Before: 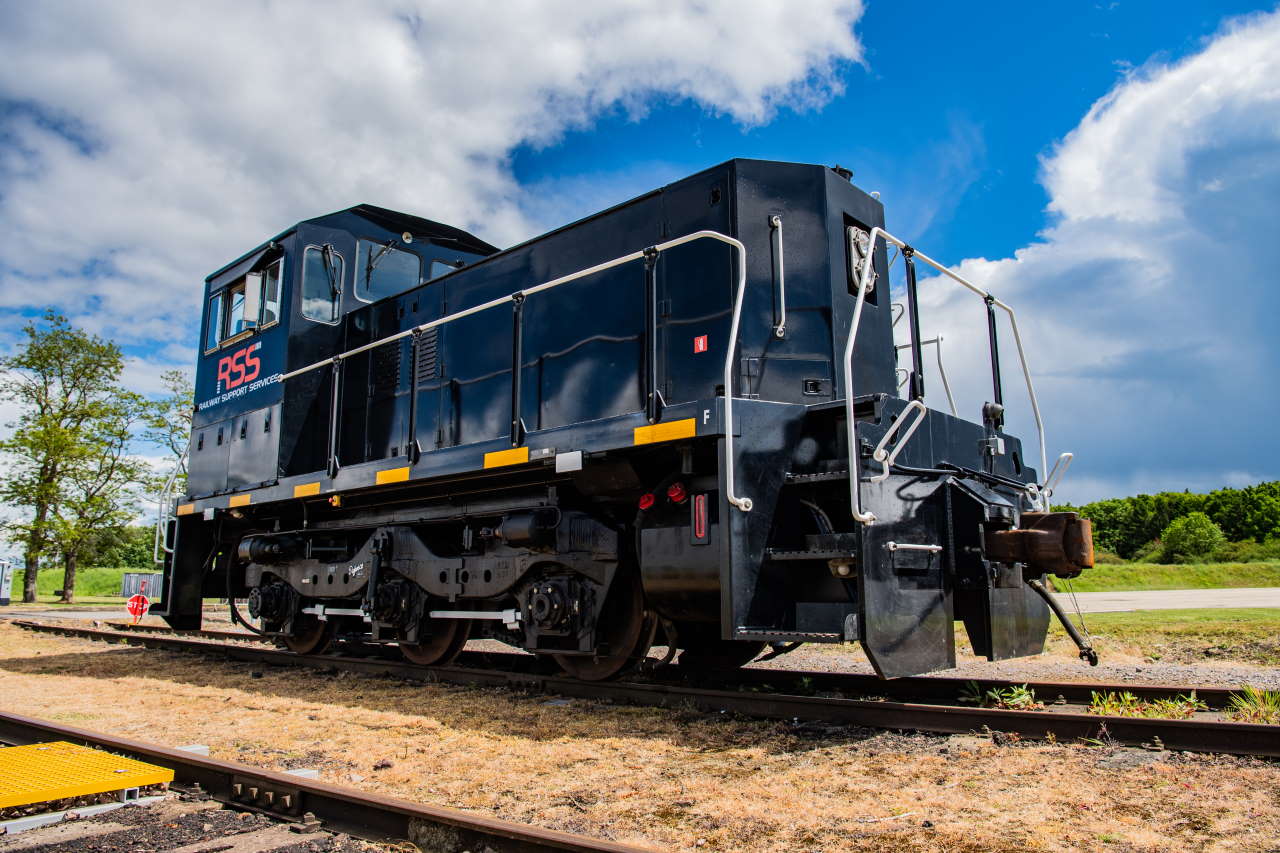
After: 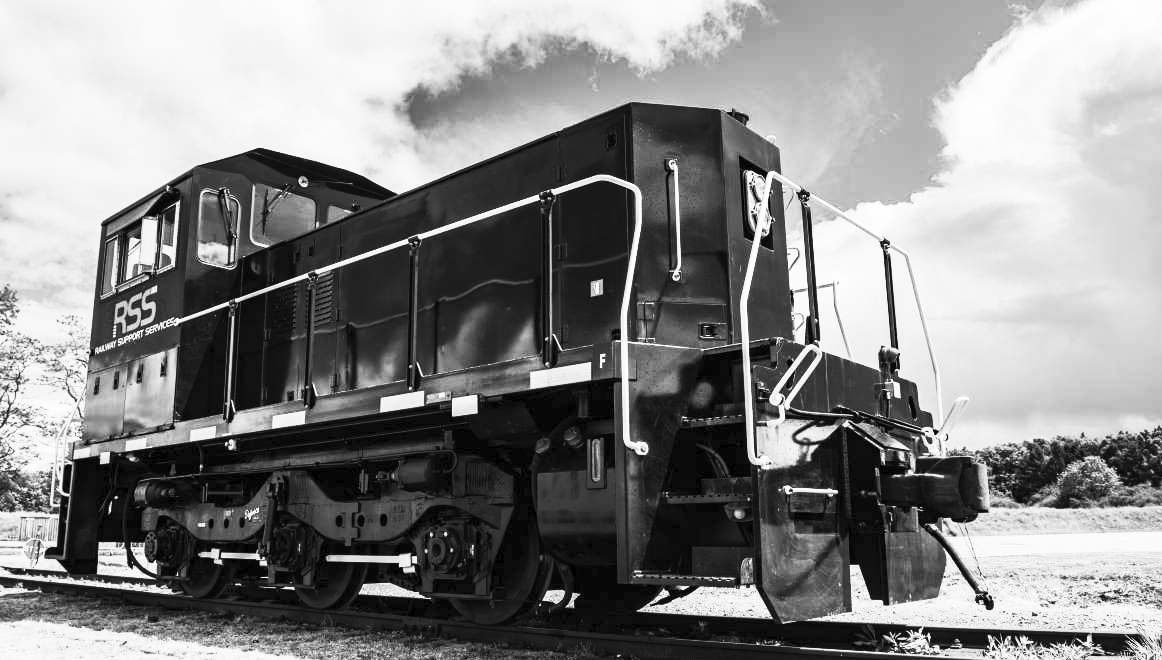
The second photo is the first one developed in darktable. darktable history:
crop: left 8.155%, top 6.611%, bottom 15.385%
contrast brightness saturation: contrast 0.53, brightness 0.47, saturation -1
